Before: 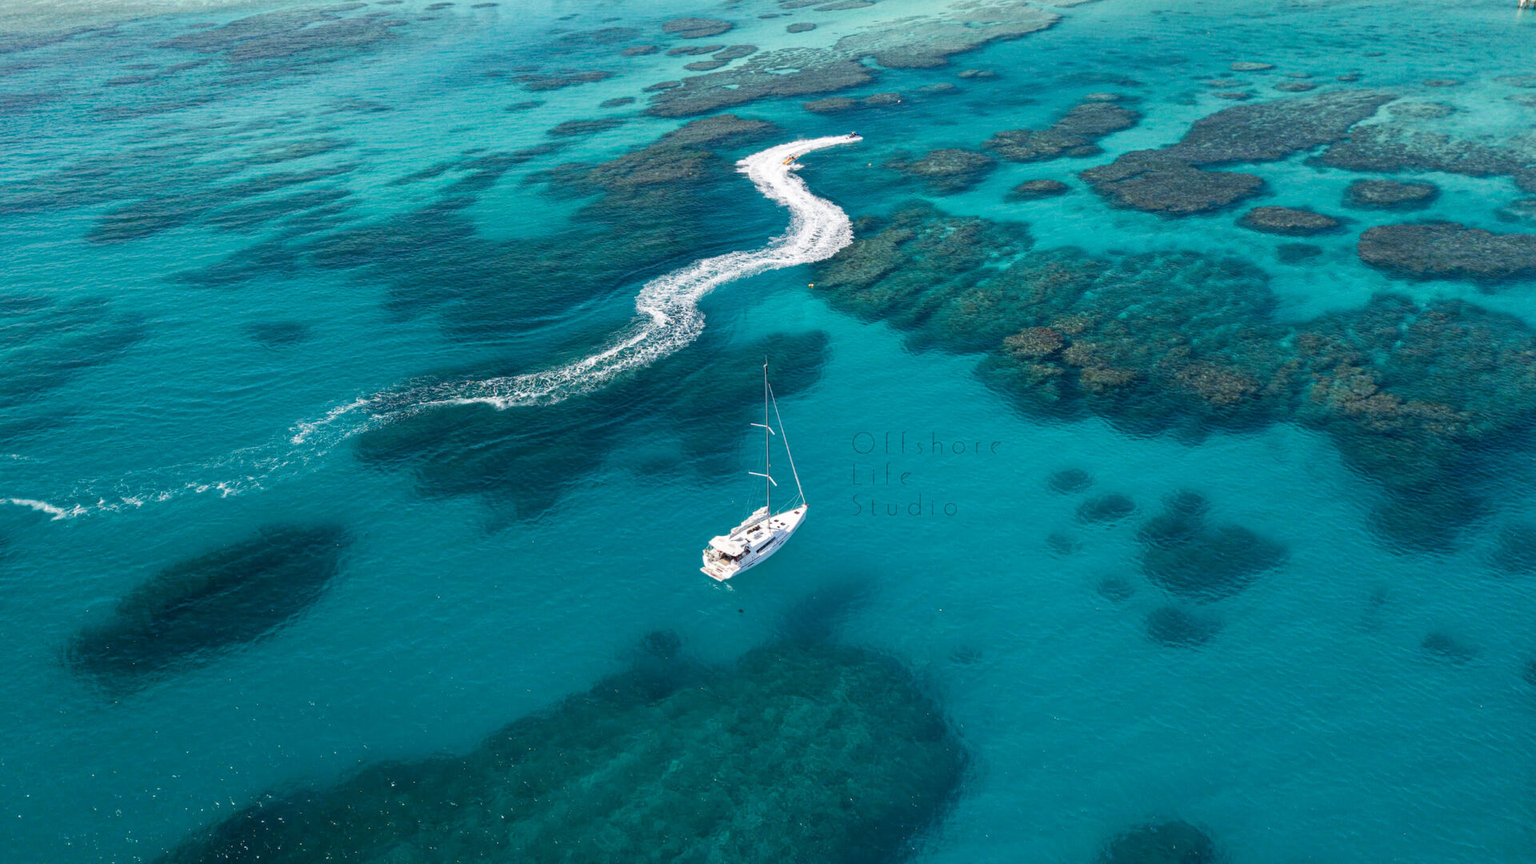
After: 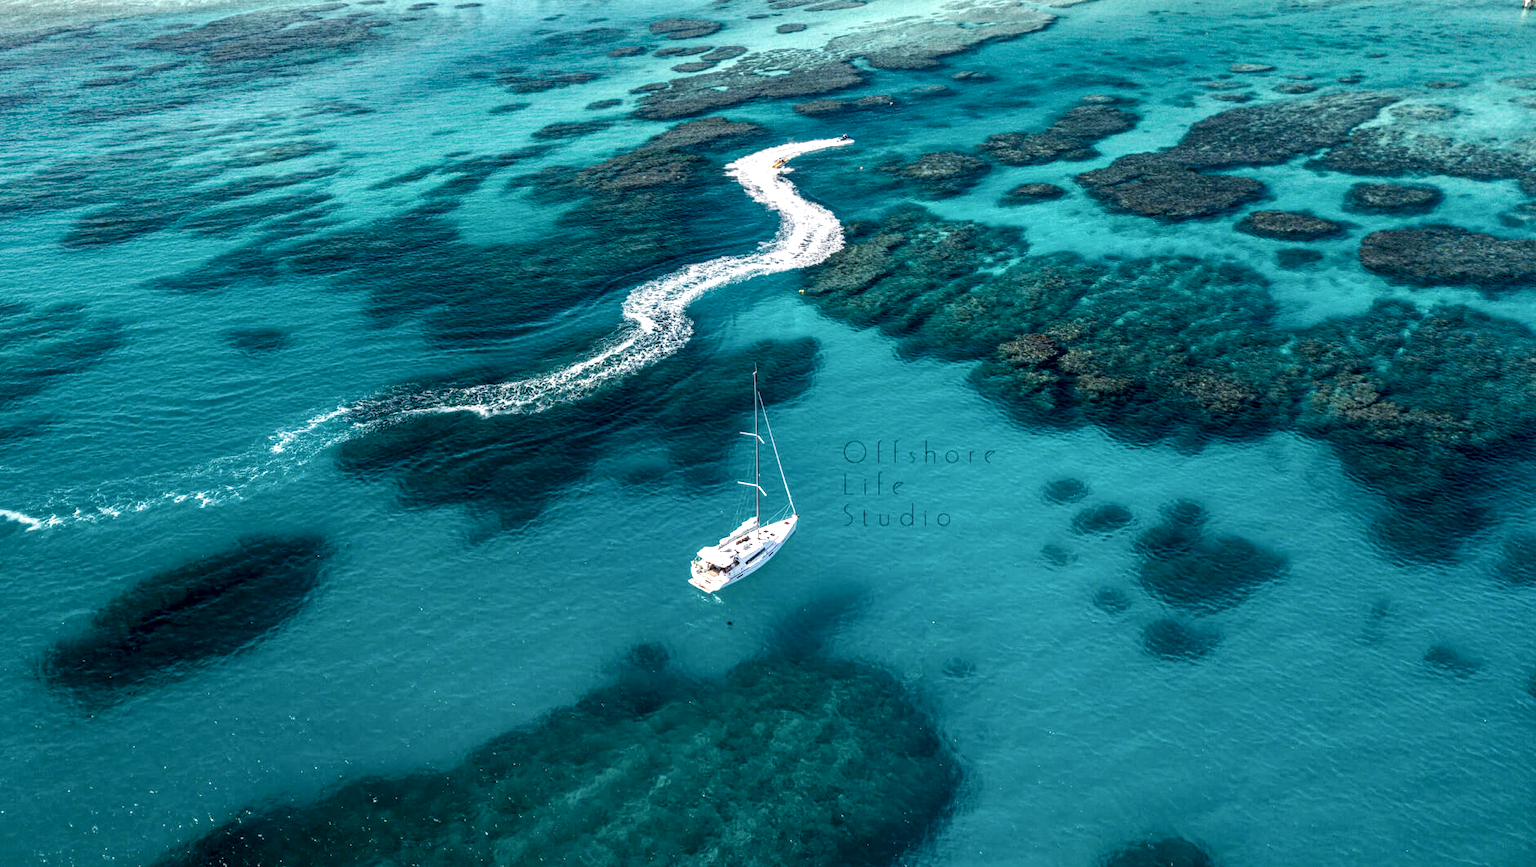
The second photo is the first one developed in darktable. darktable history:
local contrast: highlights 16%, detail 186%
crop: left 1.67%, right 0.277%, bottom 1.518%
